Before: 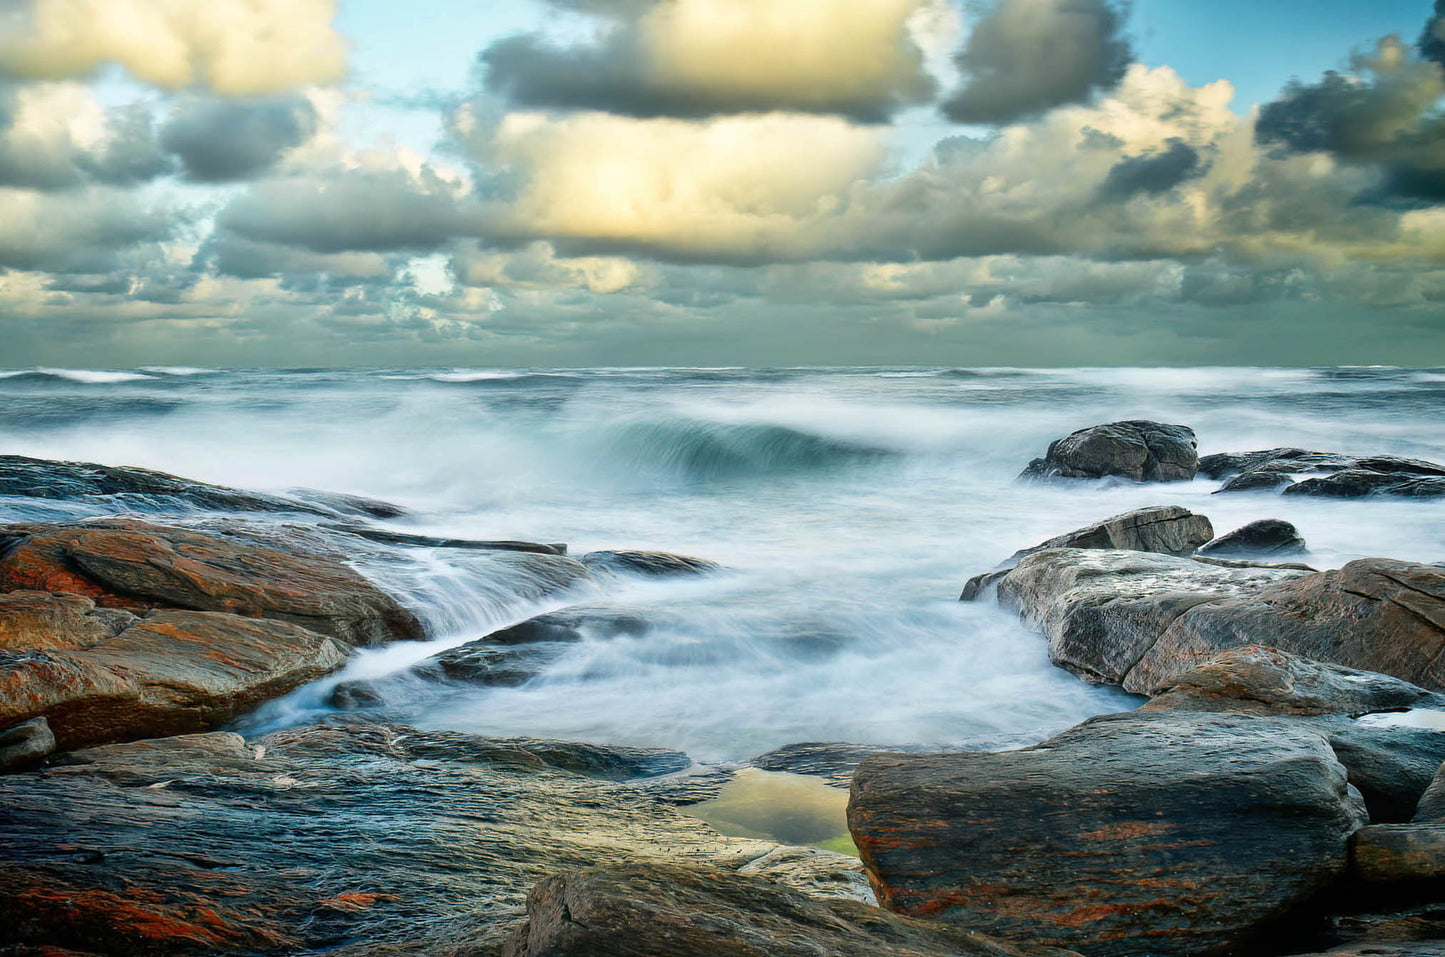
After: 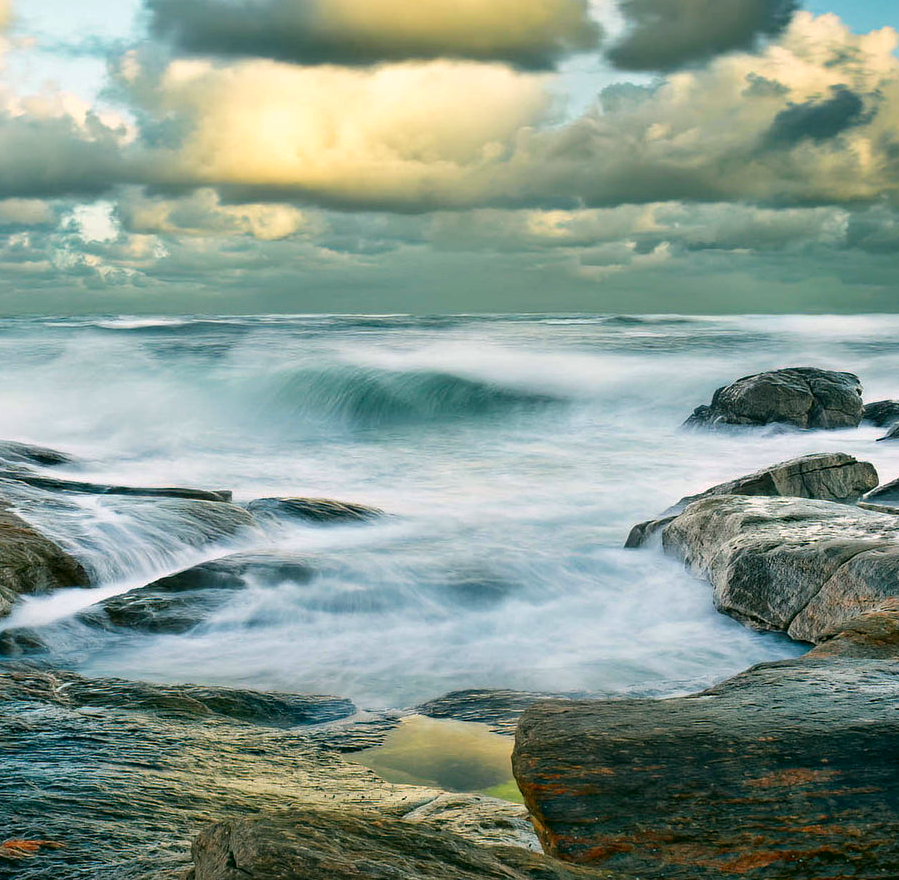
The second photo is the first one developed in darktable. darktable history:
crop and rotate: left 23.244%, top 5.626%, right 14.539%, bottom 2.316%
exposure: compensate highlight preservation false
haze removal: compatibility mode true, adaptive false
color correction: highlights a* 4.33, highlights b* 4.97, shadows a* -8.32, shadows b* 4.95
